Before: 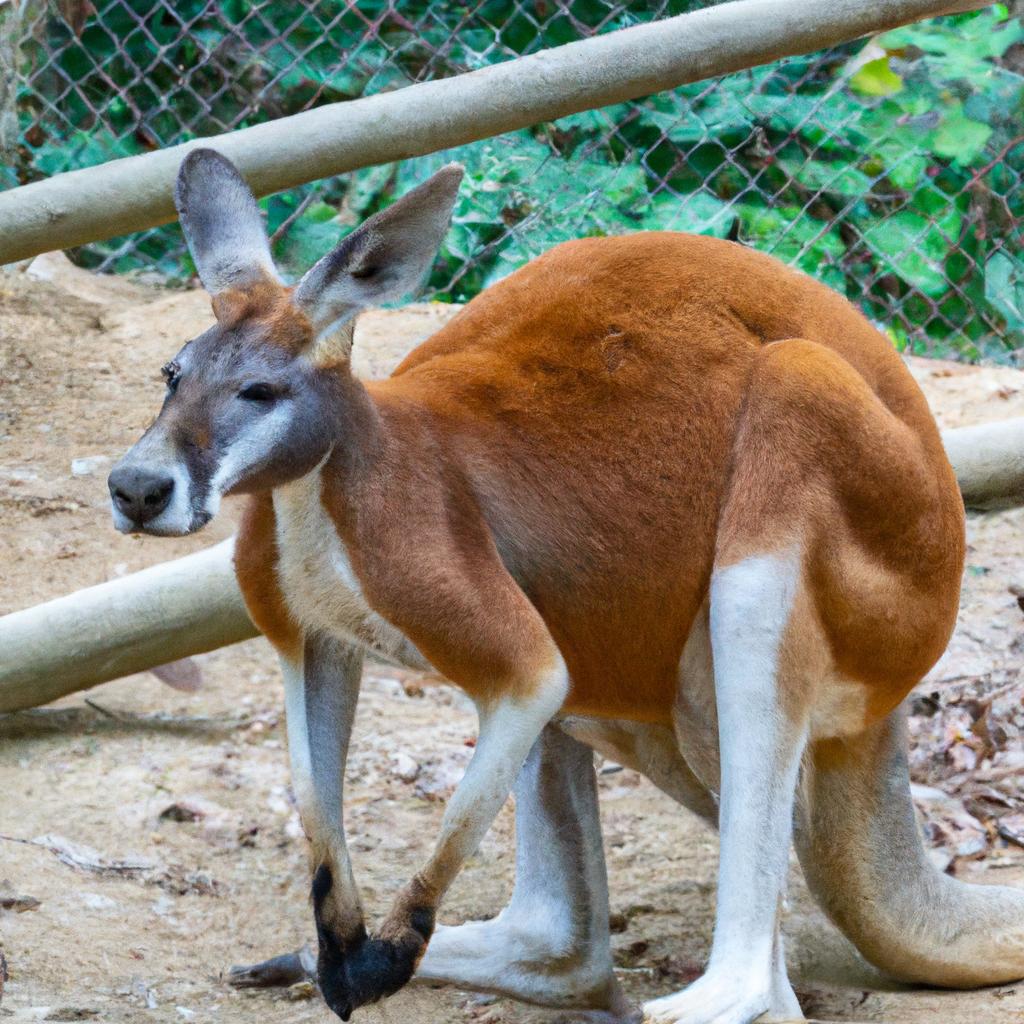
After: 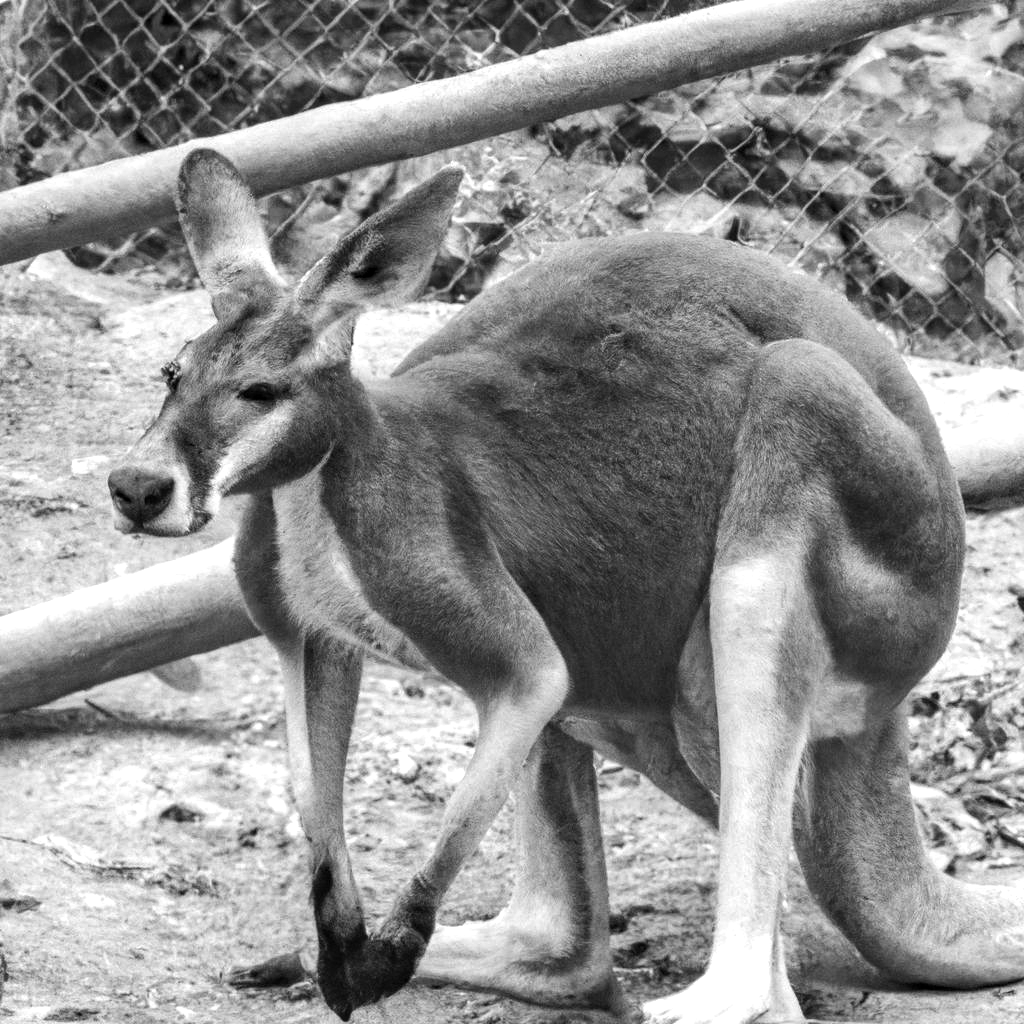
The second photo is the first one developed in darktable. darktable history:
local contrast: on, module defaults
monochrome: on, module defaults
tone equalizer: -8 EV -0.417 EV, -7 EV -0.389 EV, -6 EV -0.333 EV, -5 EV -0.222 EV, -3 EV 0.222 EV, -2 EV 0.333 EV, -1 EV 0.389 EV, +0 EV 0.417 EV, edges refinement/feathering 500, mask exposure compensation -1.57 EV, preserve details no
